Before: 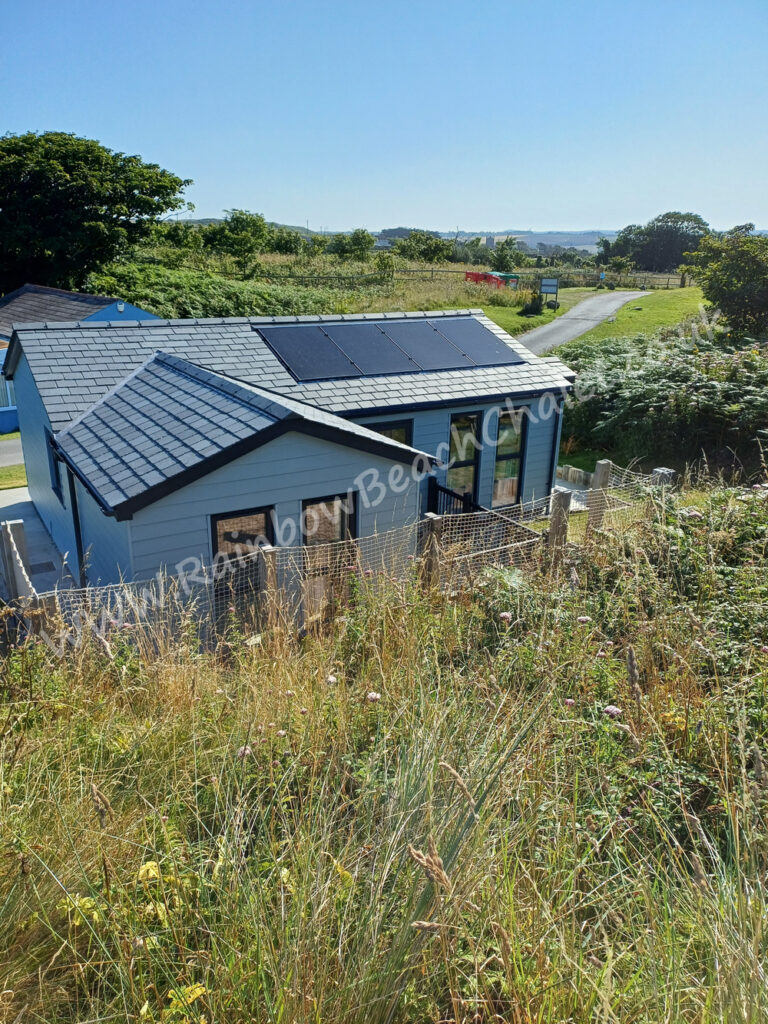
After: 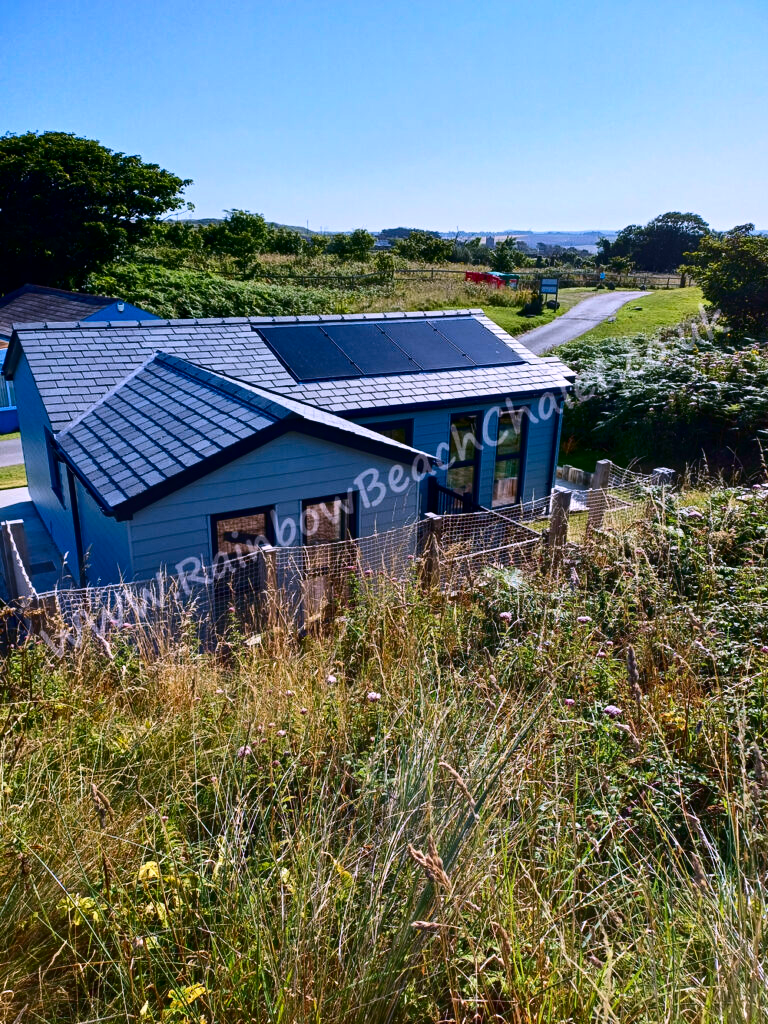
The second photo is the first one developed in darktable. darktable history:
color calibration: x 0.355, y 0.367, temperature 4700.38 K
velvia: strength 9.25%
contrast brightness saturation: contrast 0.22, brightness -0.19, saturation 0.24
white balance: red 1.066, blue 1.119
